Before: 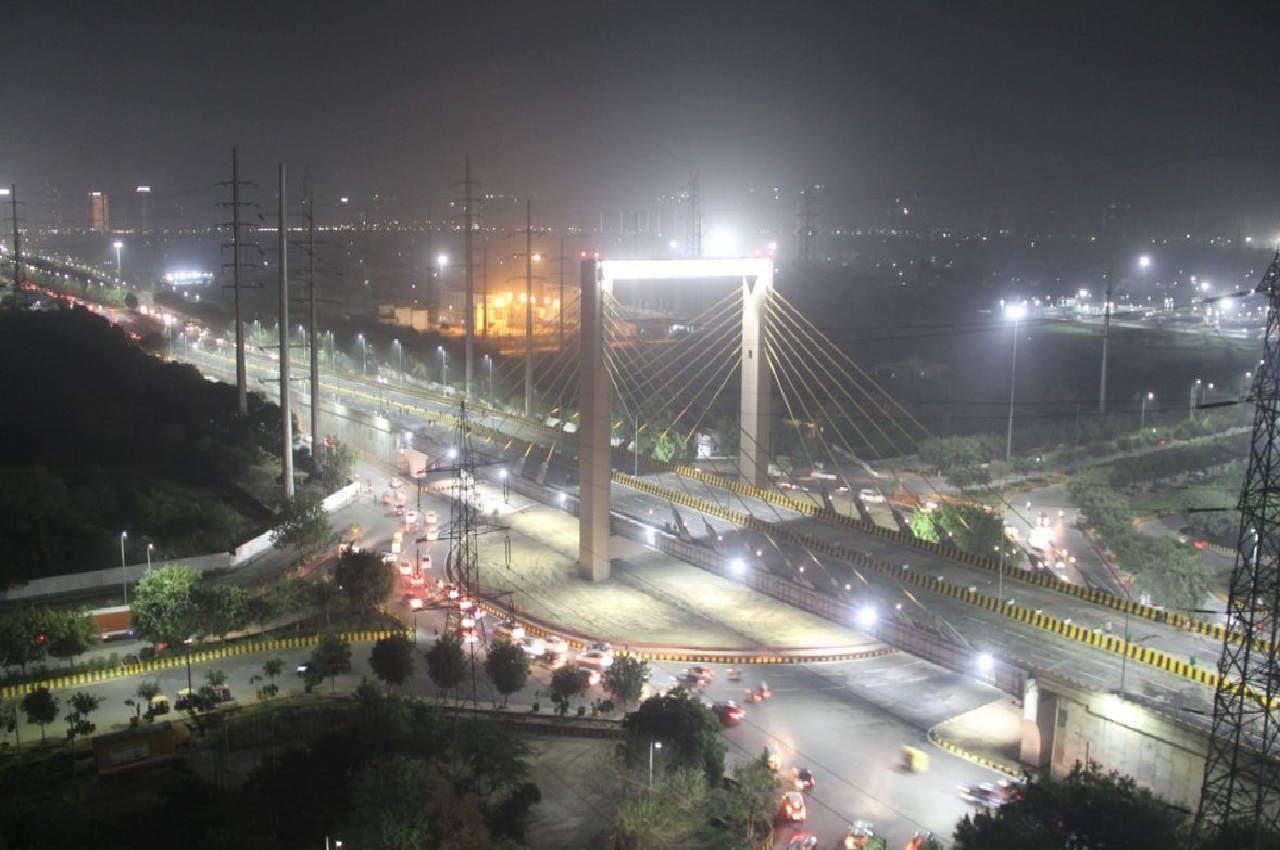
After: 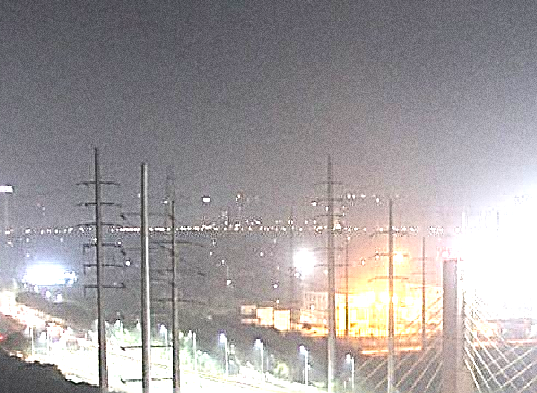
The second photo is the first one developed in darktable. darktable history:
sharpen: amount 2
crop and rotate: left 10.817%, top 0.062%, right 47.194%, bottom 53.626%
exposure: black level correction 0, exposure 1.675 EV, compensate exposure bias true, compensate highlight preservation false
grain: coarseness 0.09 ISO, strength 40%
